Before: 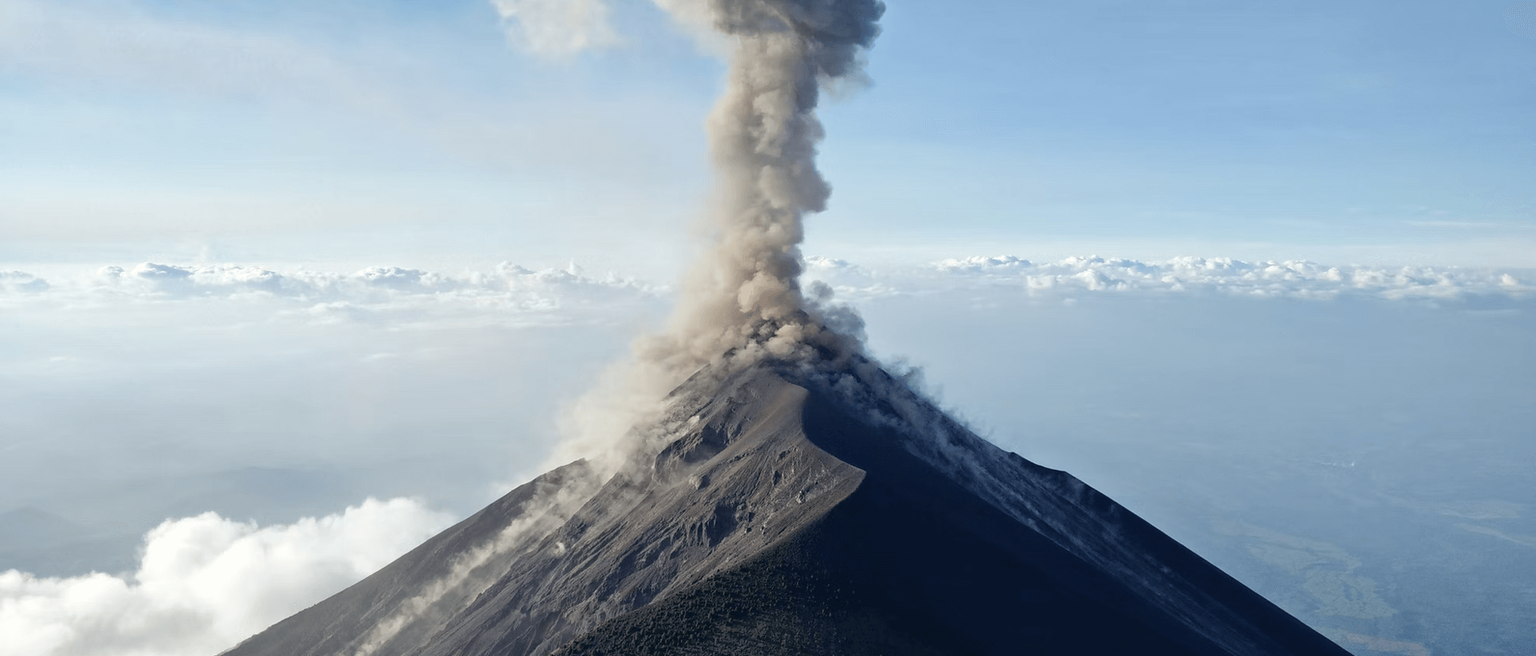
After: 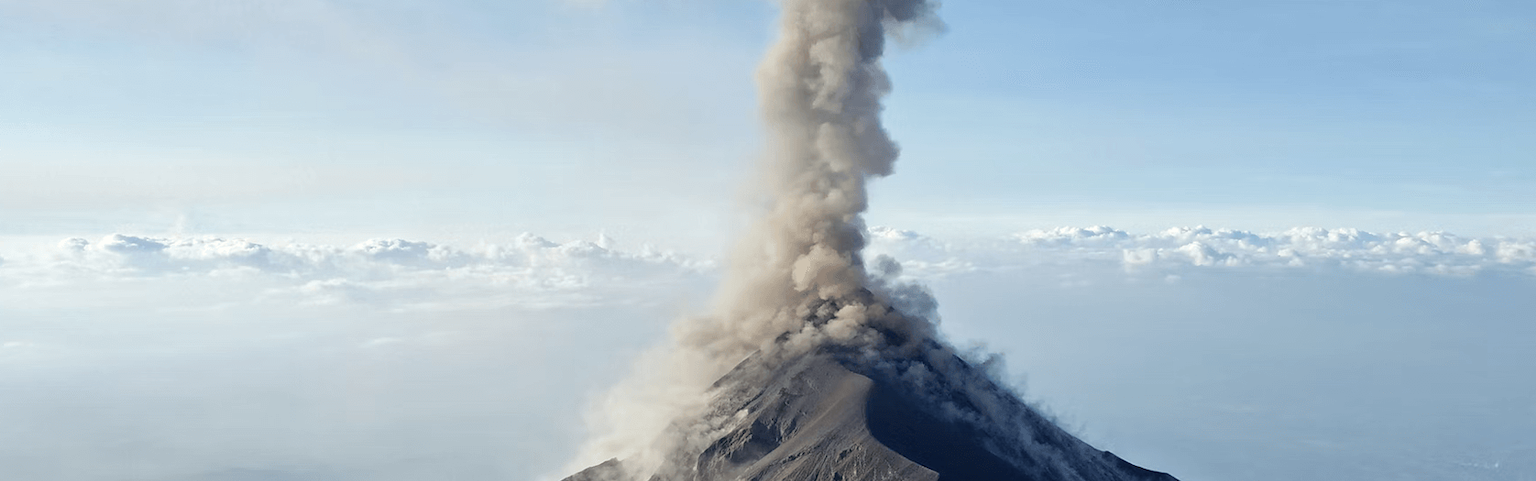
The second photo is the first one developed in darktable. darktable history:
crop: left 3.041%, top 9.009%, right 9.647%, bottom 26.845%
